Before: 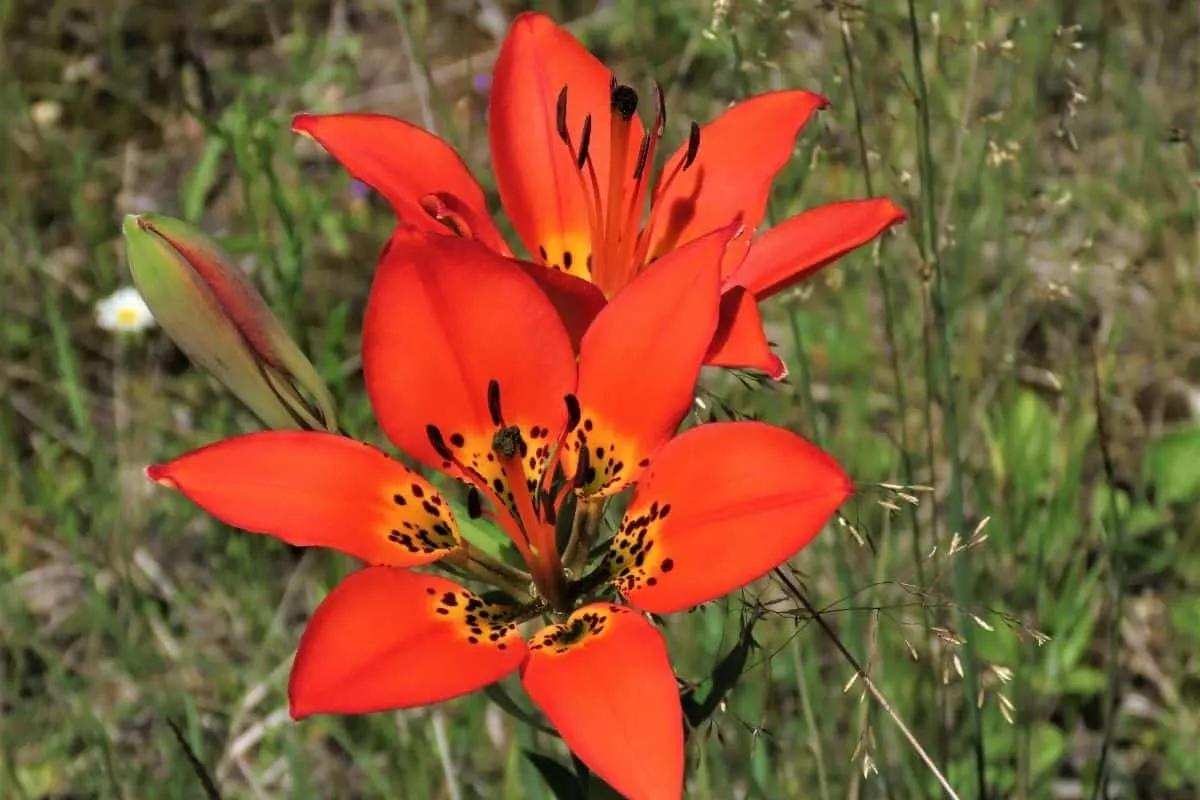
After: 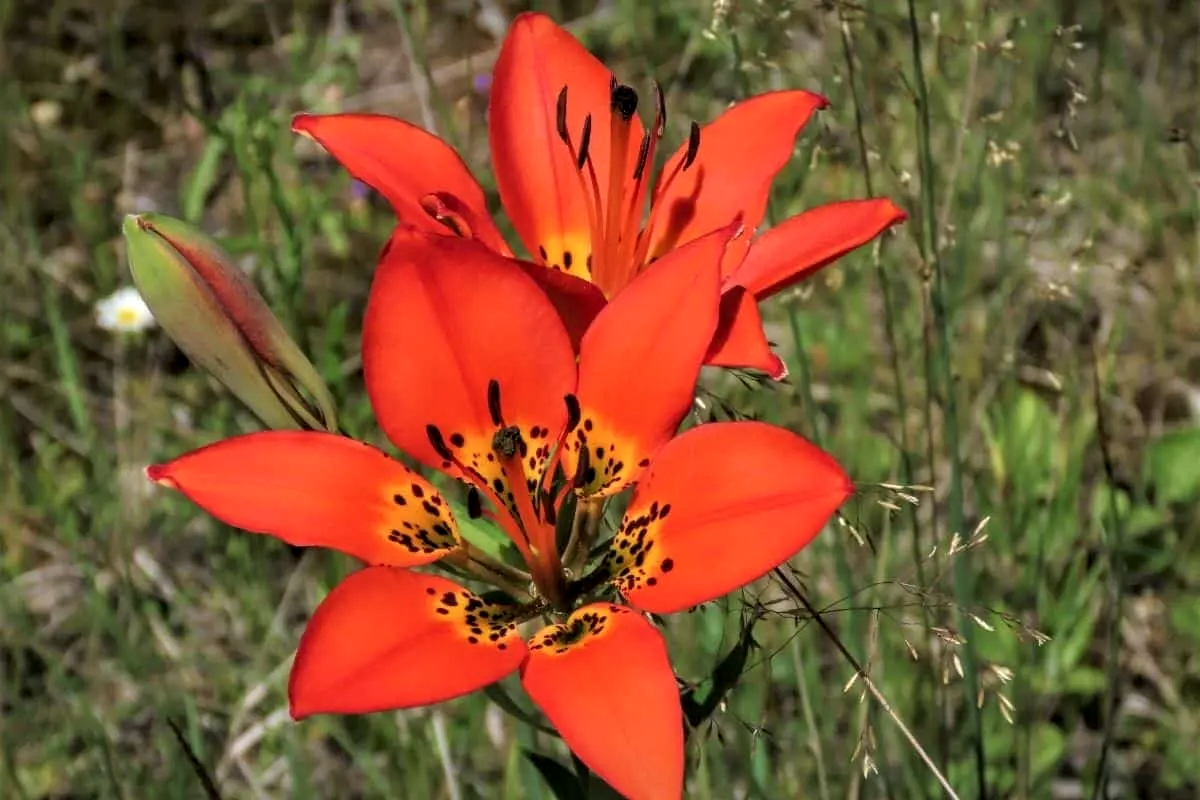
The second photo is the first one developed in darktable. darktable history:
vignetting: fall-off start 80.87%, fall-off radius 61.59%, brightness -0.384, saturation 0.007, center (0, 0.007), automatic ratio true, width/height ratio 1.418
local contrast: on, module defaults
